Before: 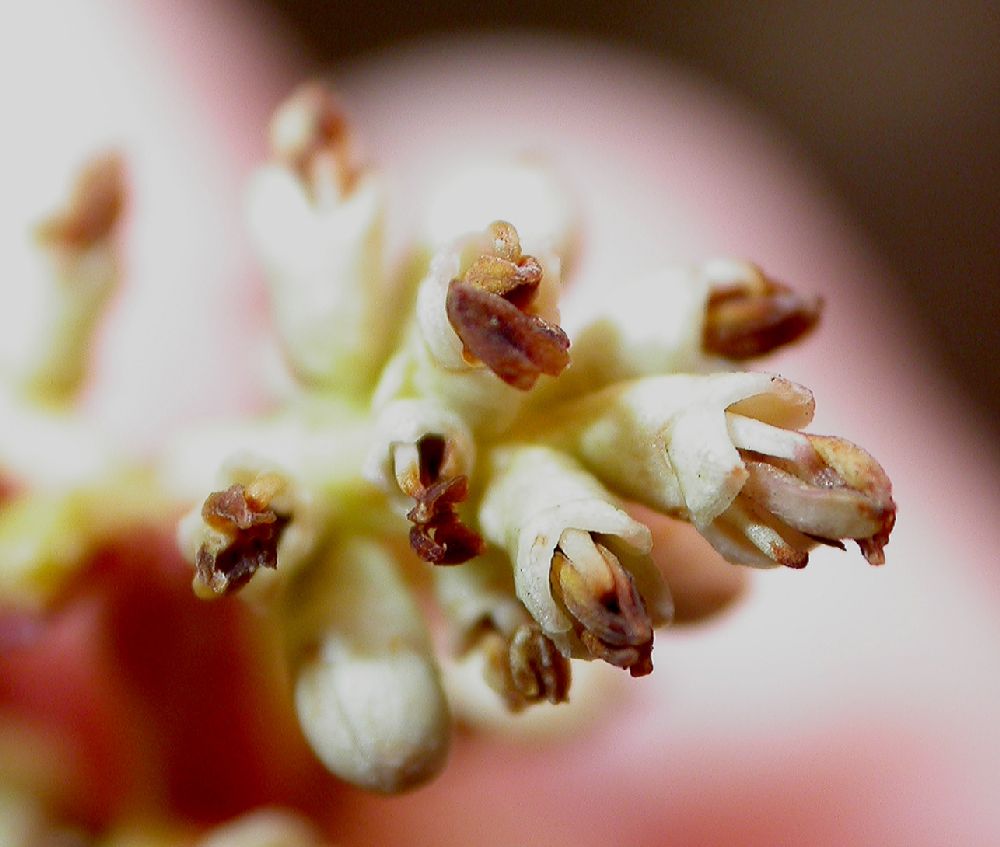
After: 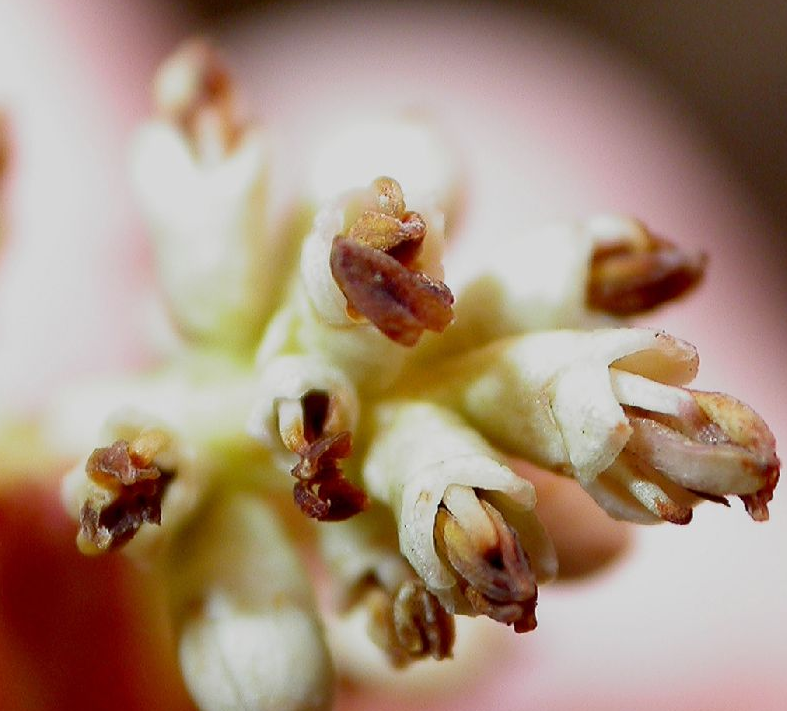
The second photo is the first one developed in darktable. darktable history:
crop: left 11.688%, top 5.303%, right 9.571%, bottom 10.73%
